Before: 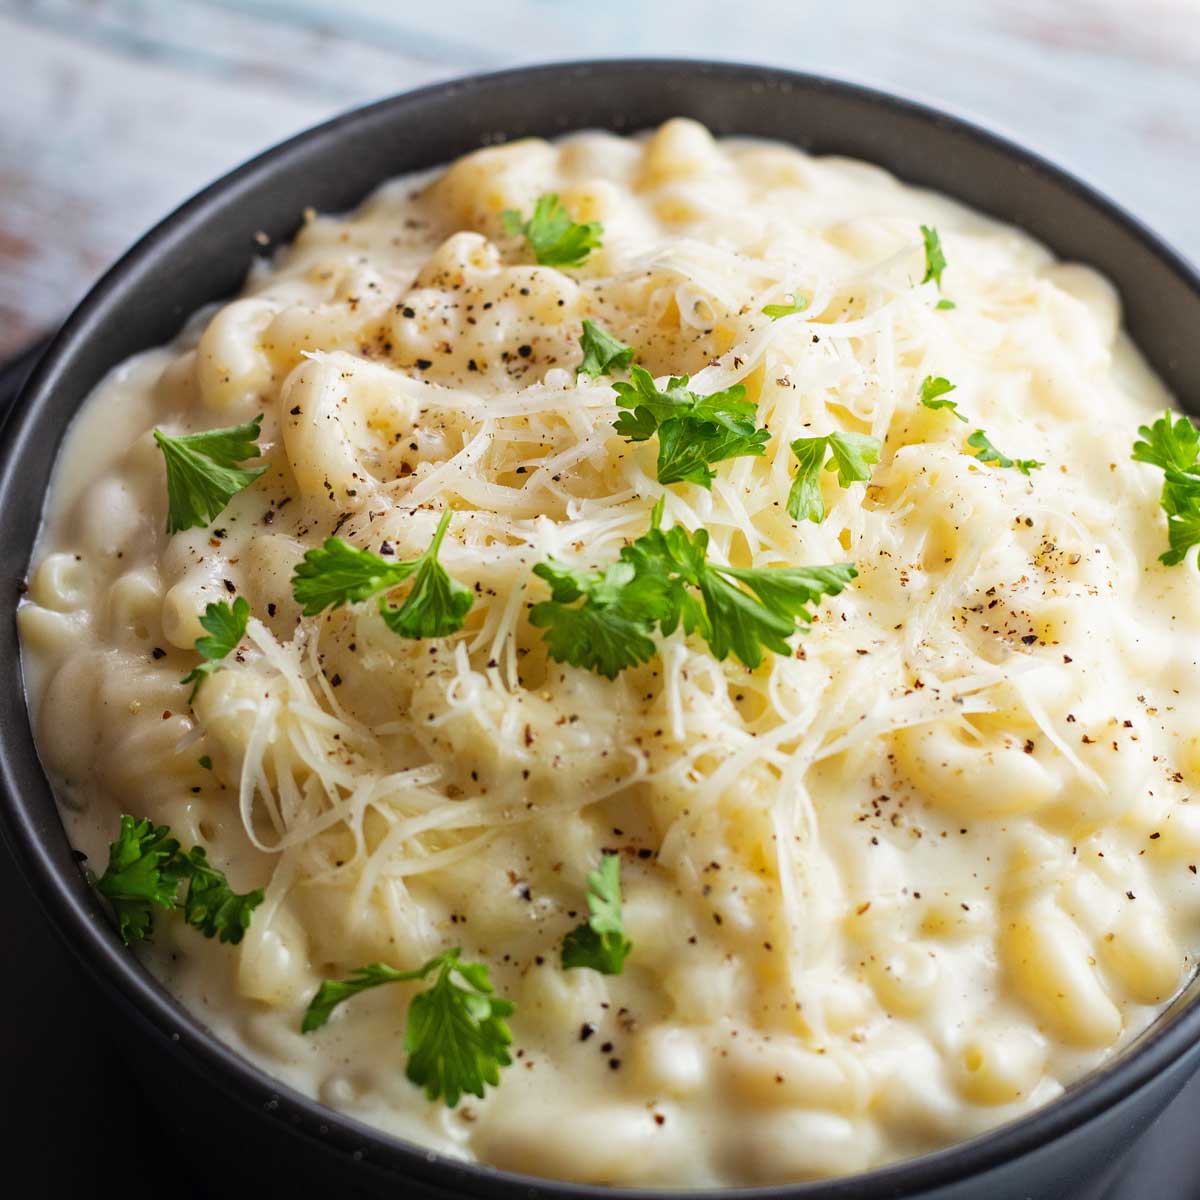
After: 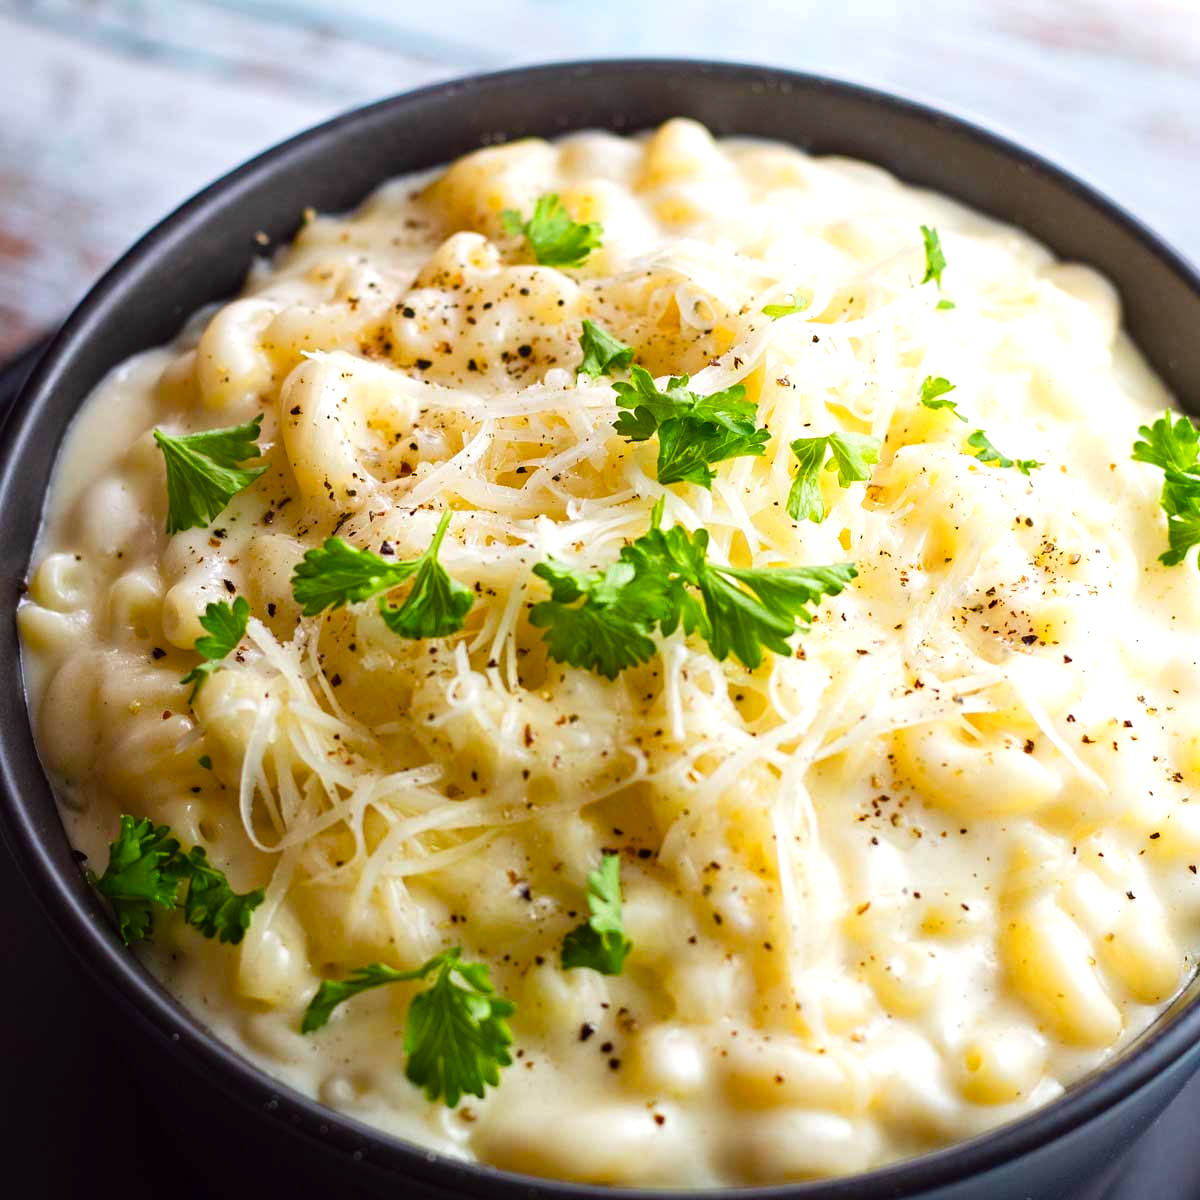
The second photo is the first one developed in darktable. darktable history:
color balance rgb: linear chroma grading › shadows 32%, linear chroma grading › global chroma -2%, linear chroma grading › mid-tones 4%, perceptual saturation grading › global saturation -2%, perceptual saturation grading › highlights -8%, perceptual saturation grading › mid-tones 8%, perceptual saturation grading › shadows 4%, perceptual brilliance grading › highlights 8%, perceptual brilliance grading › mid-tones 4%, perceptual brilliance grading › shadows 2%, global vibrance 16%, saturation formula JzAzBz (2021)
color balance: lift [1, 1, 0.999, 1.001], gamma [1, 1.003, 1.005, 0.995], gain [1, 0.992, 0.988, 1.012], contrast 5%, output saturation 110%
